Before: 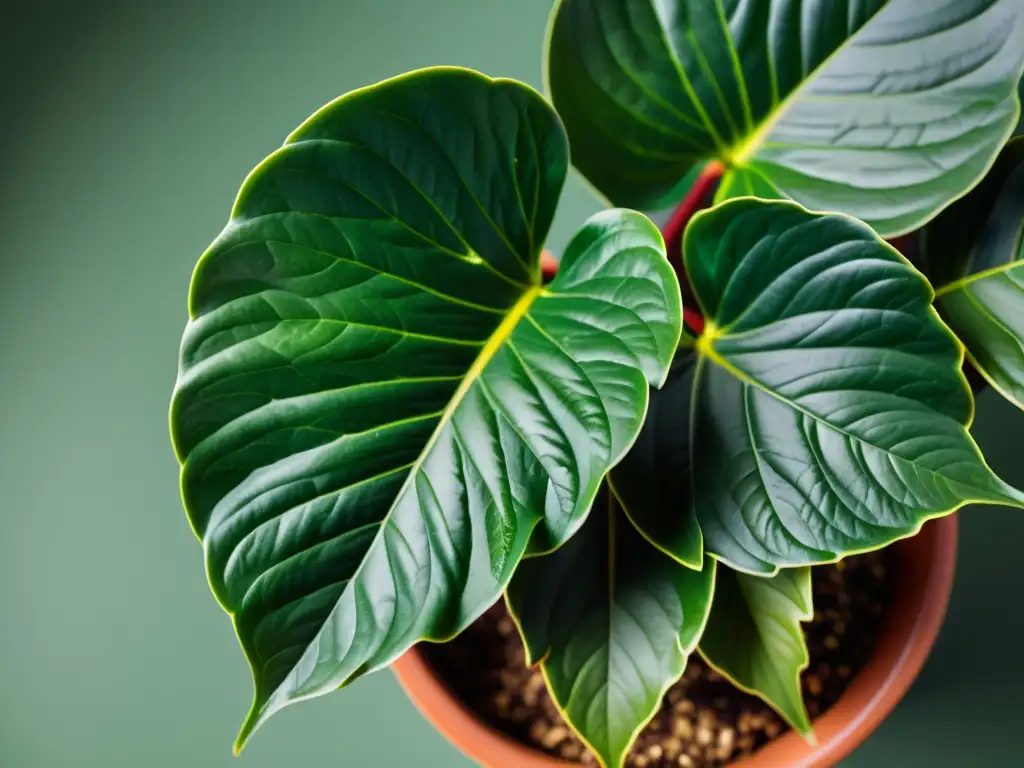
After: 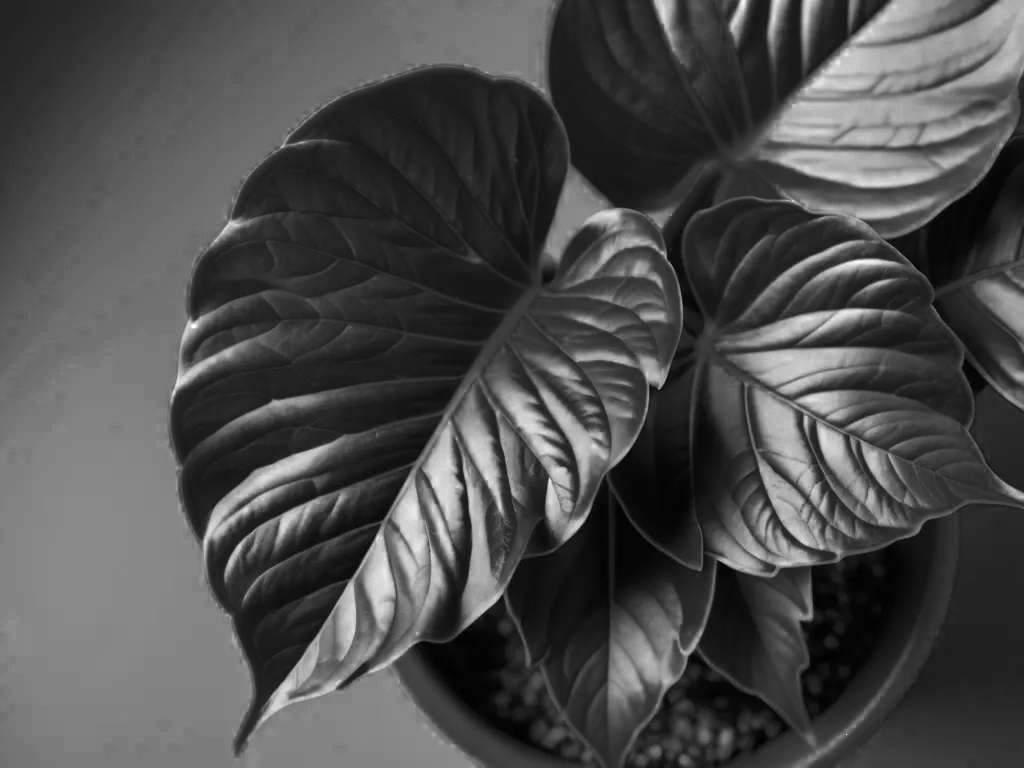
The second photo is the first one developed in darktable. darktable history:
color zones: curves: ch0 [(0.287, 0.048) (0.493, 0.484) (0.737, 0.816)]; ch1 [(0, 0) (0.143, 0) (0.286, 0) (0.429, 0) (0.571, 0) (0.714, 0) (0.857, 0)], mix 38.78%
